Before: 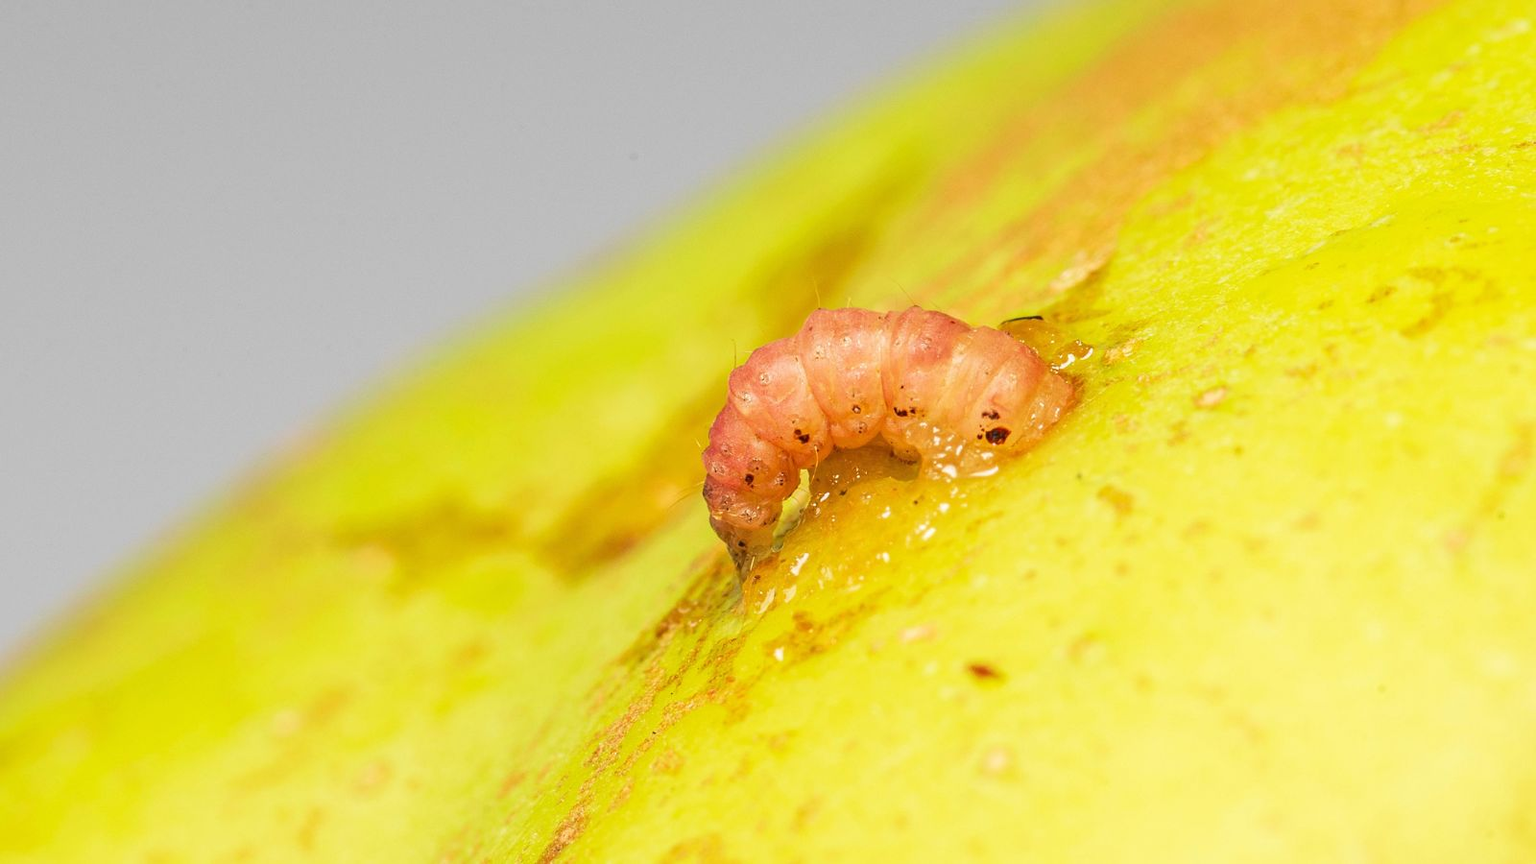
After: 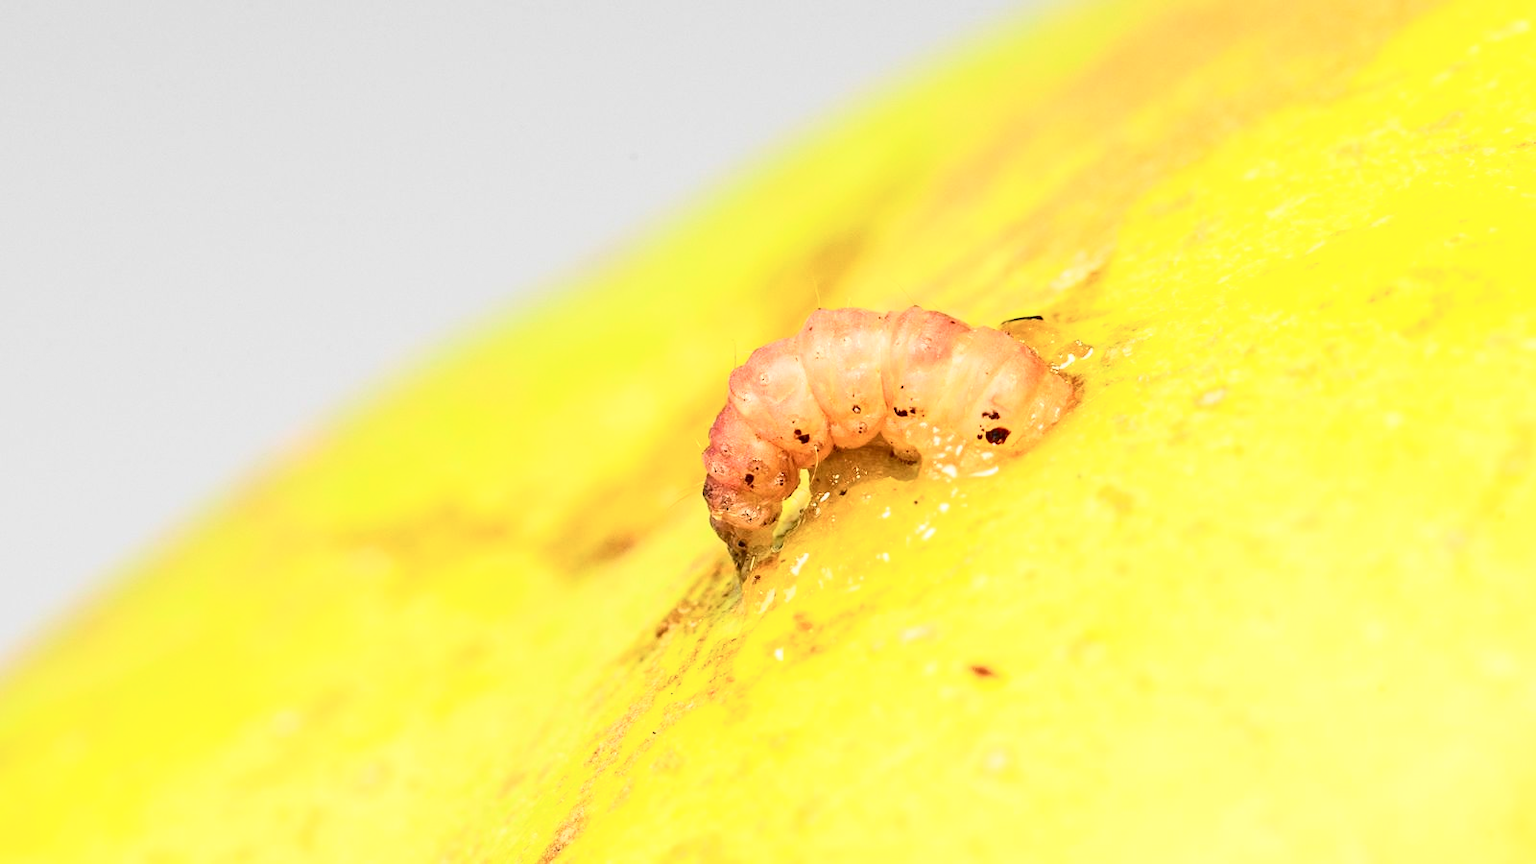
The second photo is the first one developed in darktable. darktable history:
contrast brightness saturation: contrast 0.387, brightness 0.095
